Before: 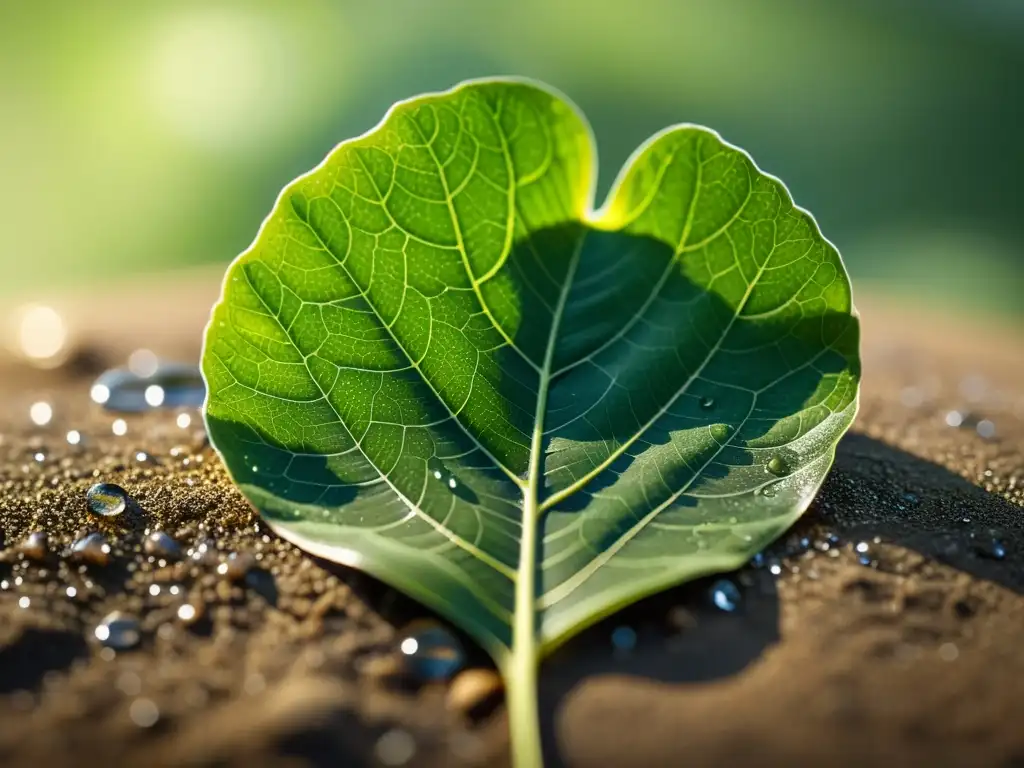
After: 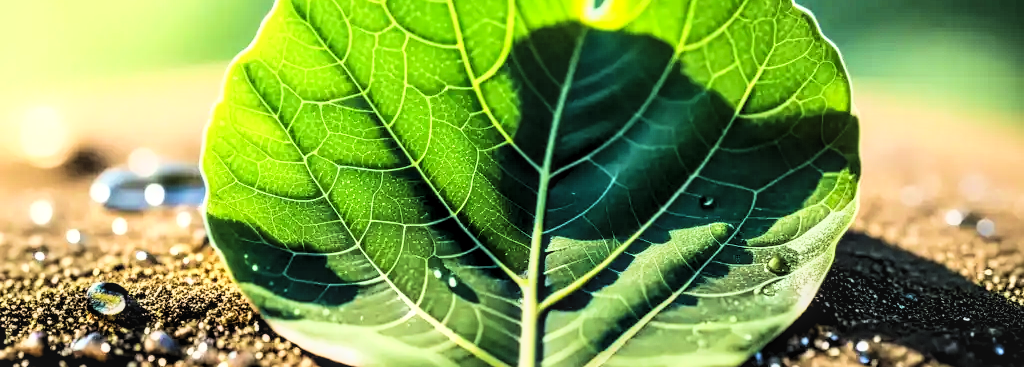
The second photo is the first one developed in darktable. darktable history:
levels: levels [0.116, 0.574, 1]
base curve: curves: ch0 [(0, 0) (0.007, 0.004) (0.027, 0.03) (0.046, 0.07) (0.207, 0.54) (0.442, 0.872) (0.673, 0.972) (1, 1)]
local contrast: on, module defaults
exposure: exposure 0.126 EV, compensate highlight preservation false
crop and rotate: top 26.235%, bottom 25.925%
velvia: strength 29.37%
